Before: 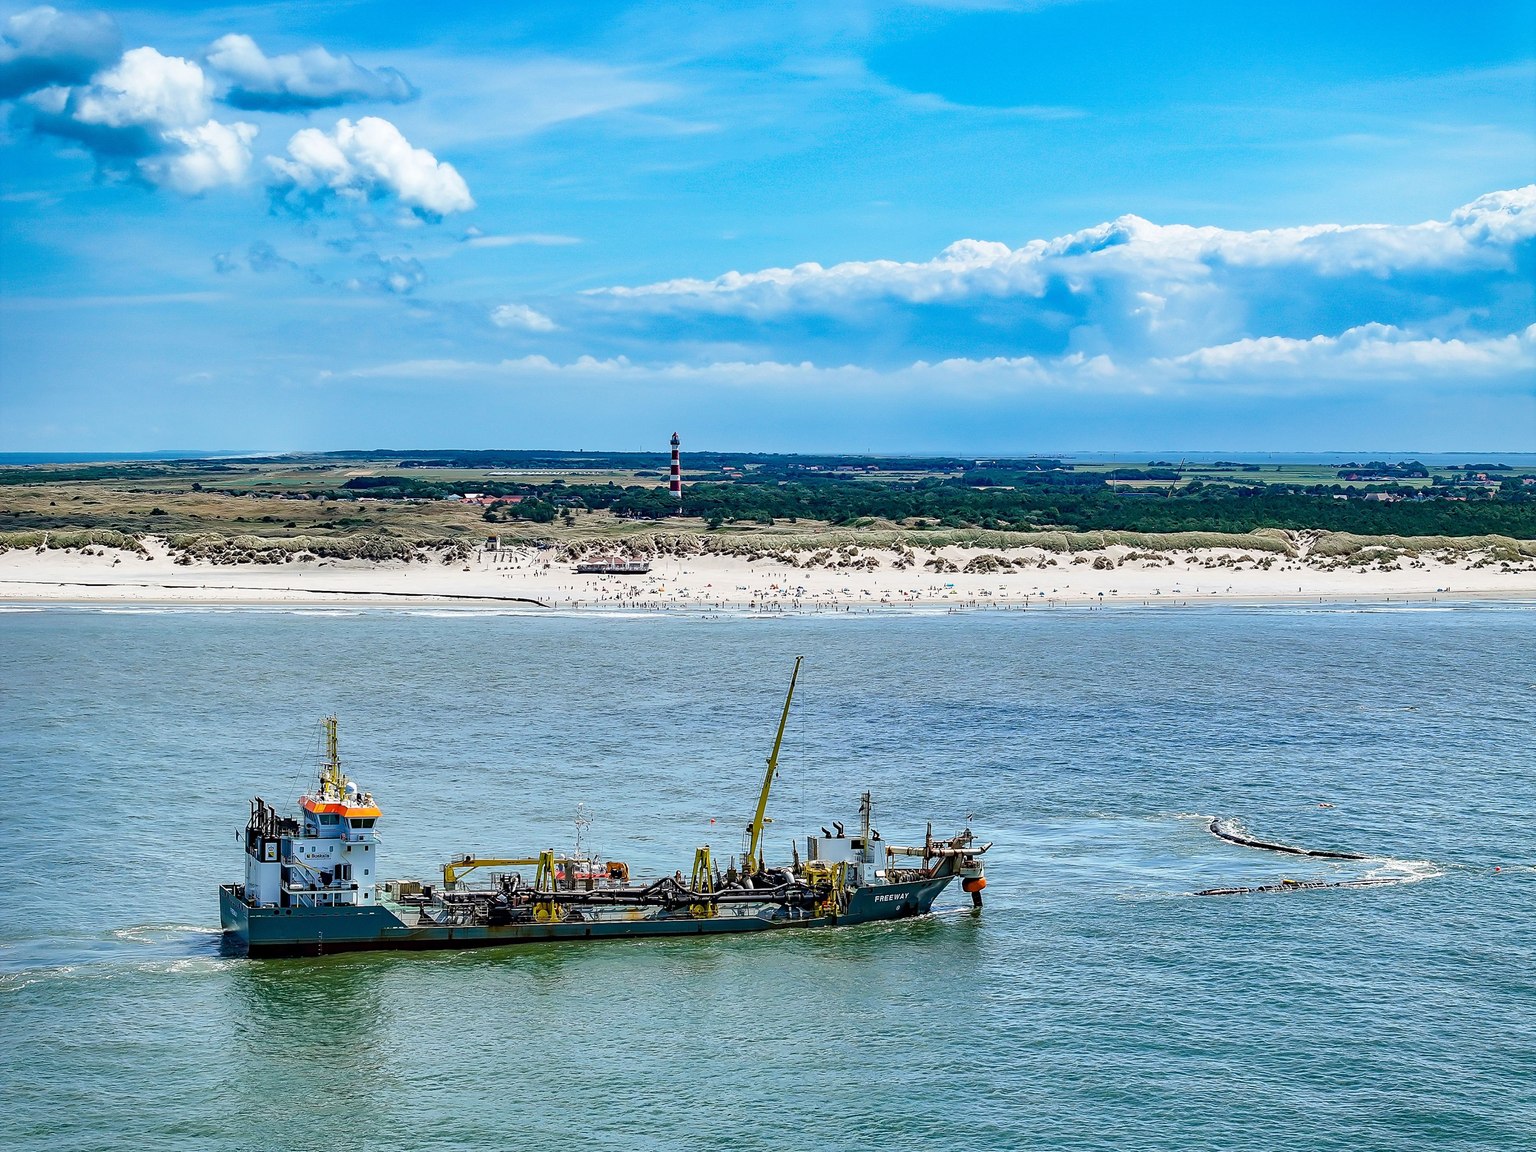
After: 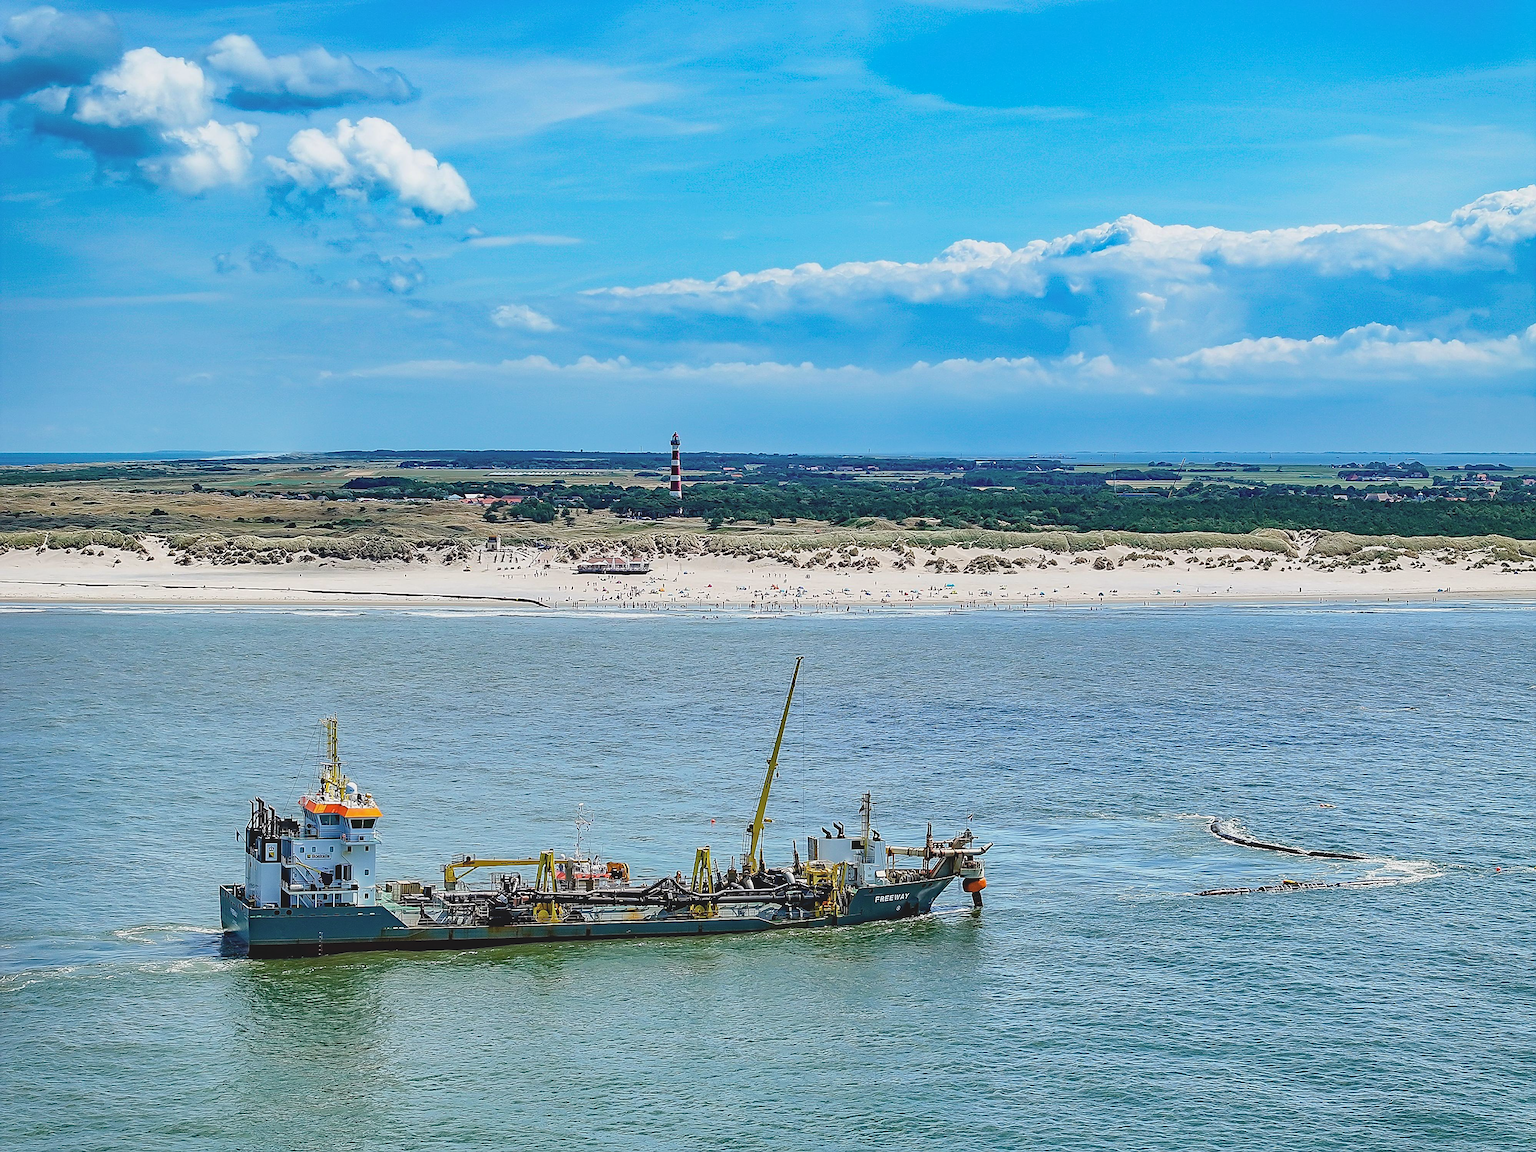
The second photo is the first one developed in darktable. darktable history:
sharpen: on, module defaults
haze removal: strength 0.29, distance 0.25, compatibility mode true, adaptive false
contrast brightness saturation: contrast -0.15, brightness 0.05, saturation -0.12
